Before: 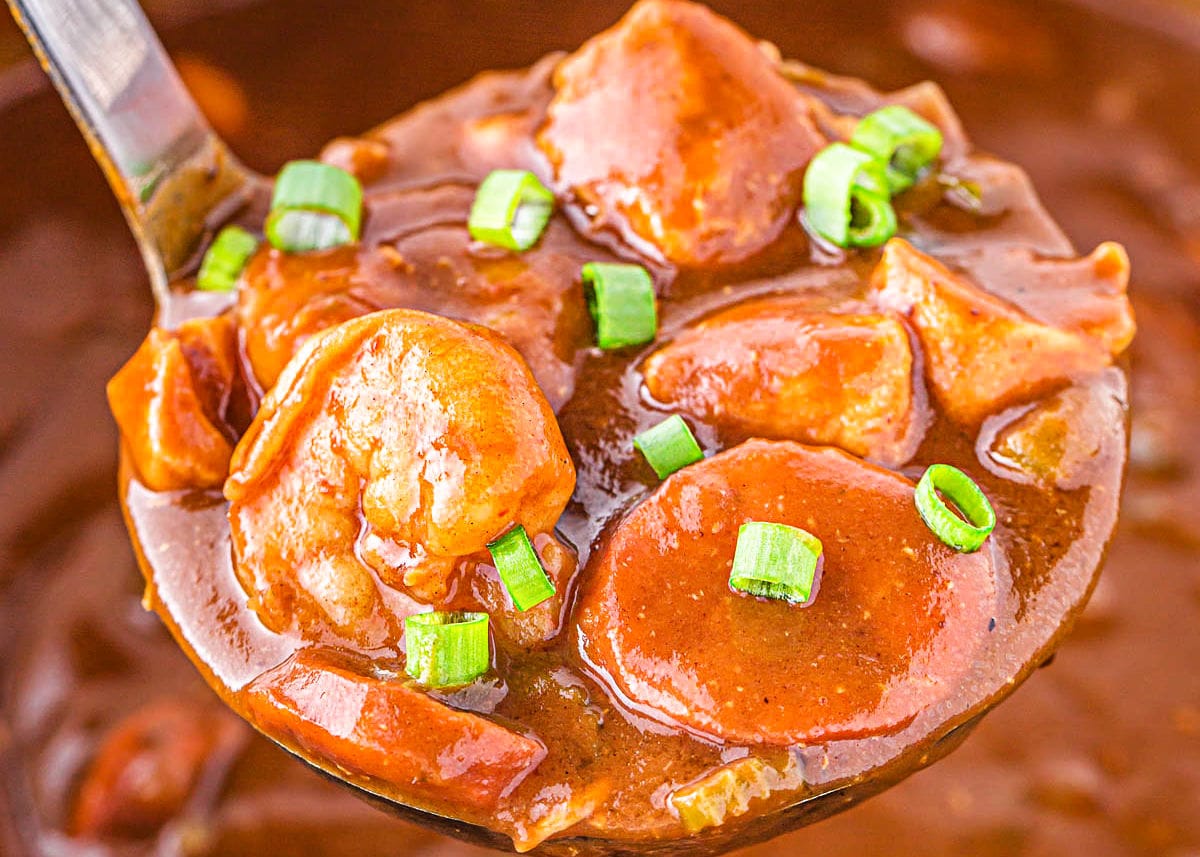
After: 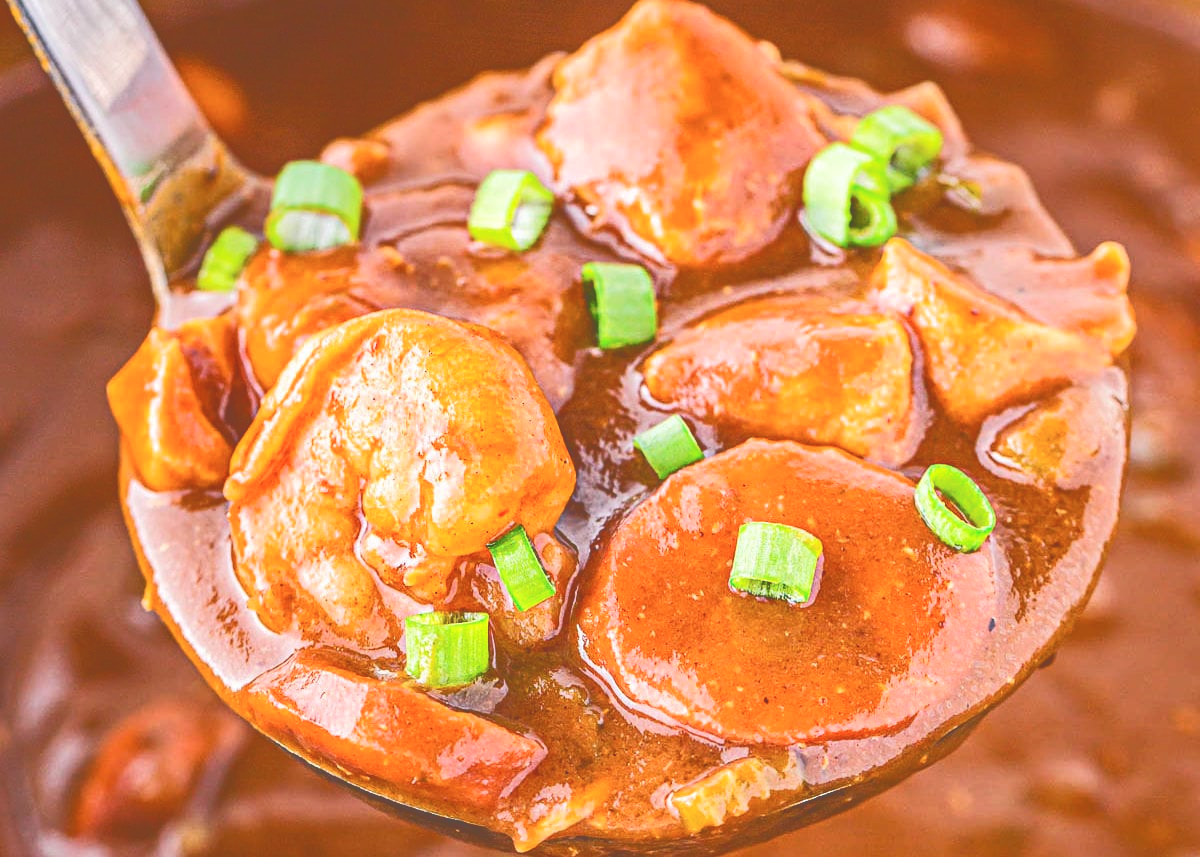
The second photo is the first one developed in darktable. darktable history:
tone curve: curves: ch0 [(0, 0) (0.003, 0.319) (0.011, 0.319) (0.025, 0.319) (0.044, 0.323) (0.069, 0.324) (0.1, 0.328) (0.136, 0.329) (0.177, 0.337) (0.224, 0.351) (0.277, 0.373) (0.335, 0.413) (0.399, 0.458) (0.468, 0.533) (0.543, 0.617) (0.623, 0.71) (0.709, 0.783) (0.801, 0.849) (0.898, 0.911) (1, 1)], color space Lab, independent channels, preserve colors none
